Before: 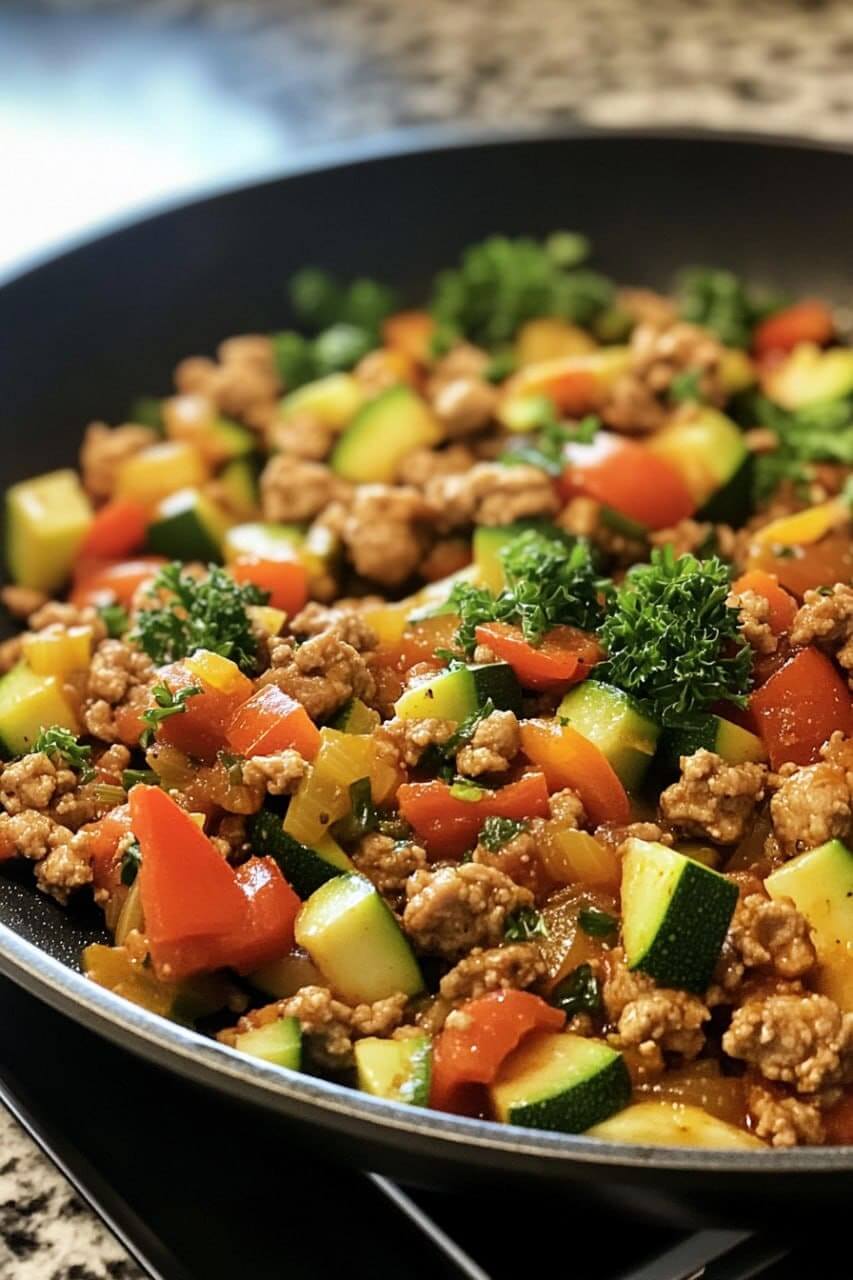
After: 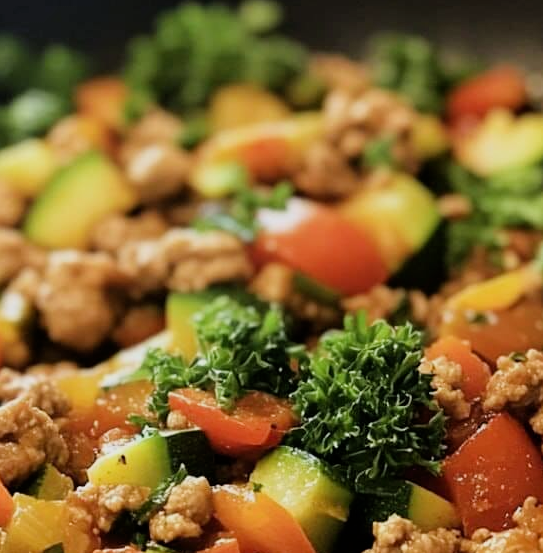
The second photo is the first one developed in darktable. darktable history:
filmic rgb: black relative exposure -8.15 EV, white relative exposure 3.76 EV, hardness 4.46
shadows and highlights: shadows 0, highlights 40
crop: left 36.005%, top 18.293%, right 0.31%, bottom 38.444%
